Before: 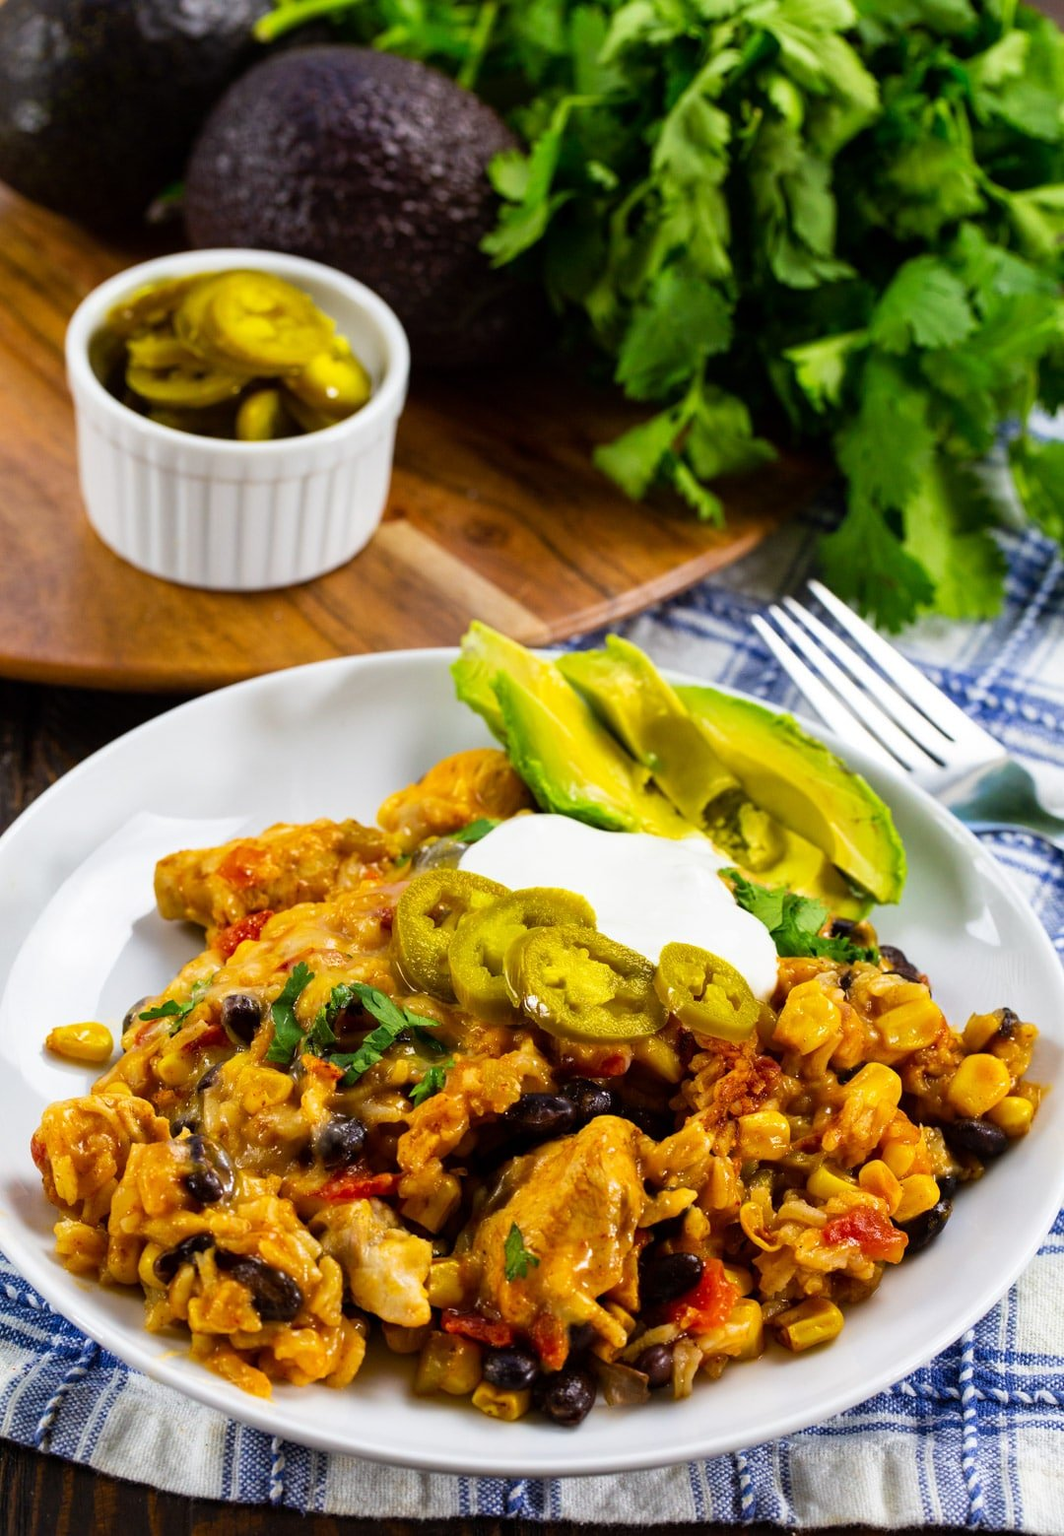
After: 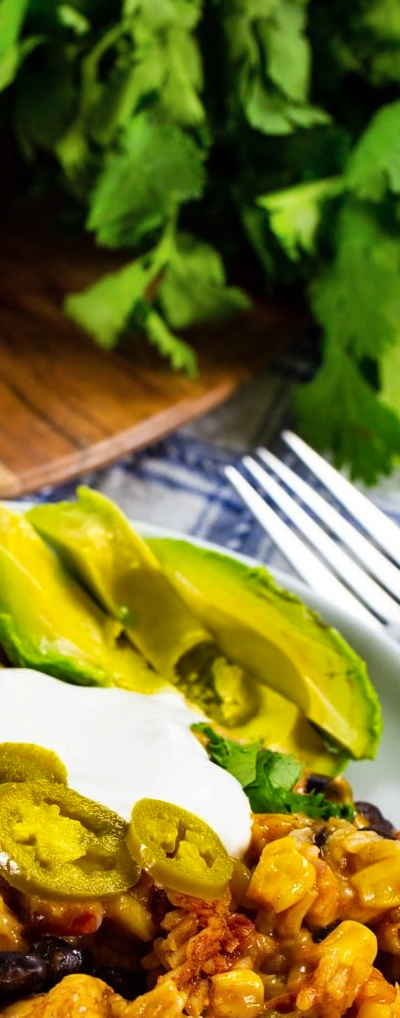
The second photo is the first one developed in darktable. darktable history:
crop and rotate: left 49.845%, top 10.153%, right 13.085%, bottom 24.536%
tone equalizer: on, module defaults
shadows and highlights: soften with gaussian
